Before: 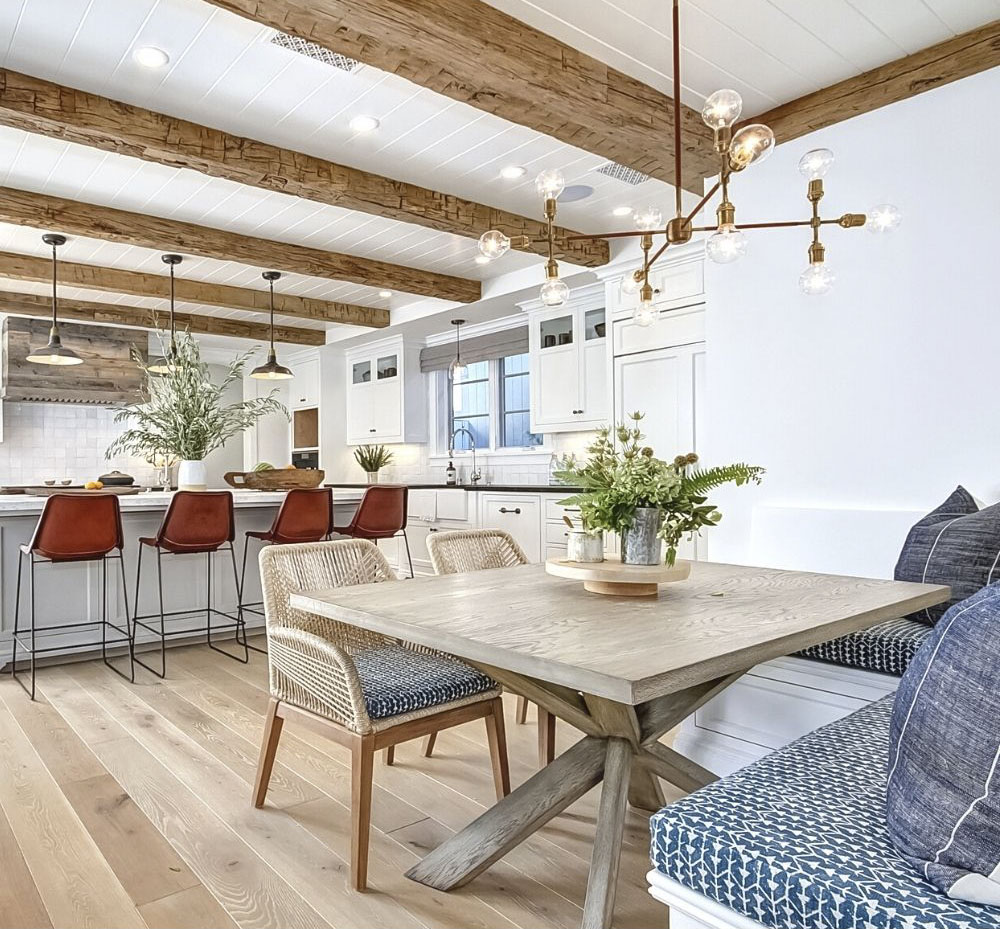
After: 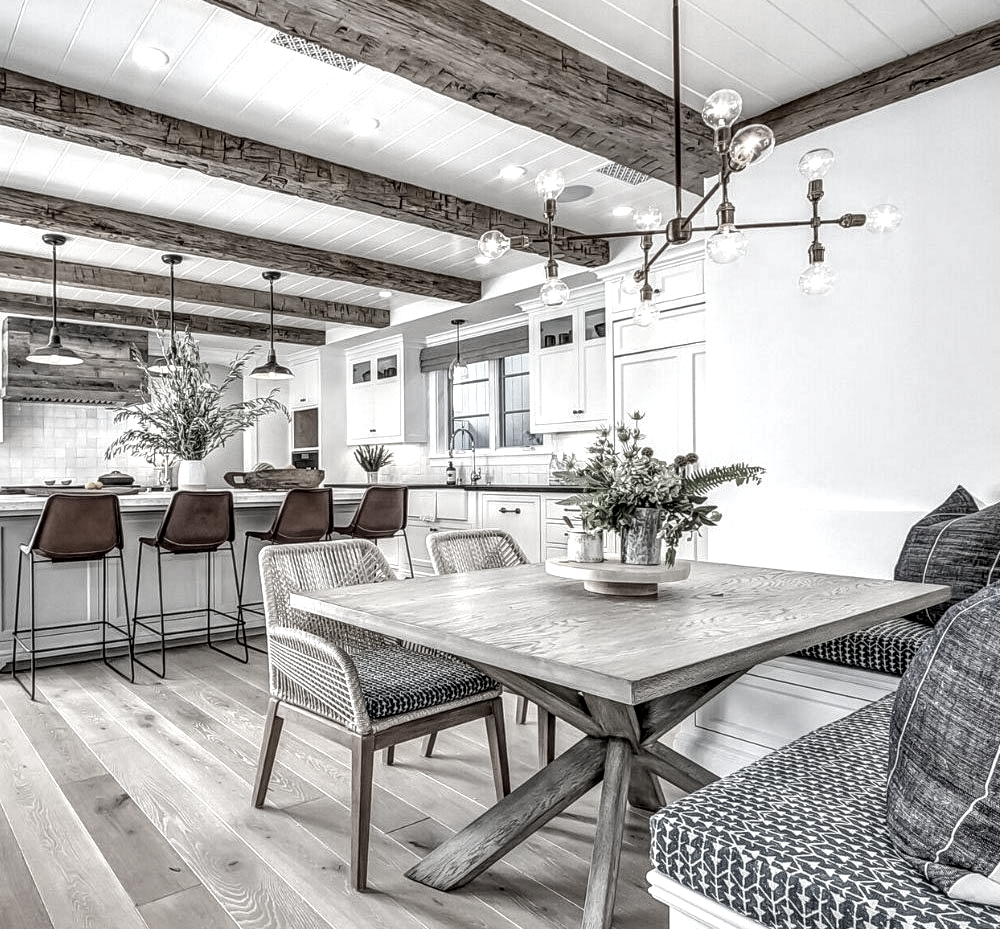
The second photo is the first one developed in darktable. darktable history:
local contrast: highlights 0%, shadows 4%, detail 182%
color correction: highlights b* 0.057, saturation 0.181
